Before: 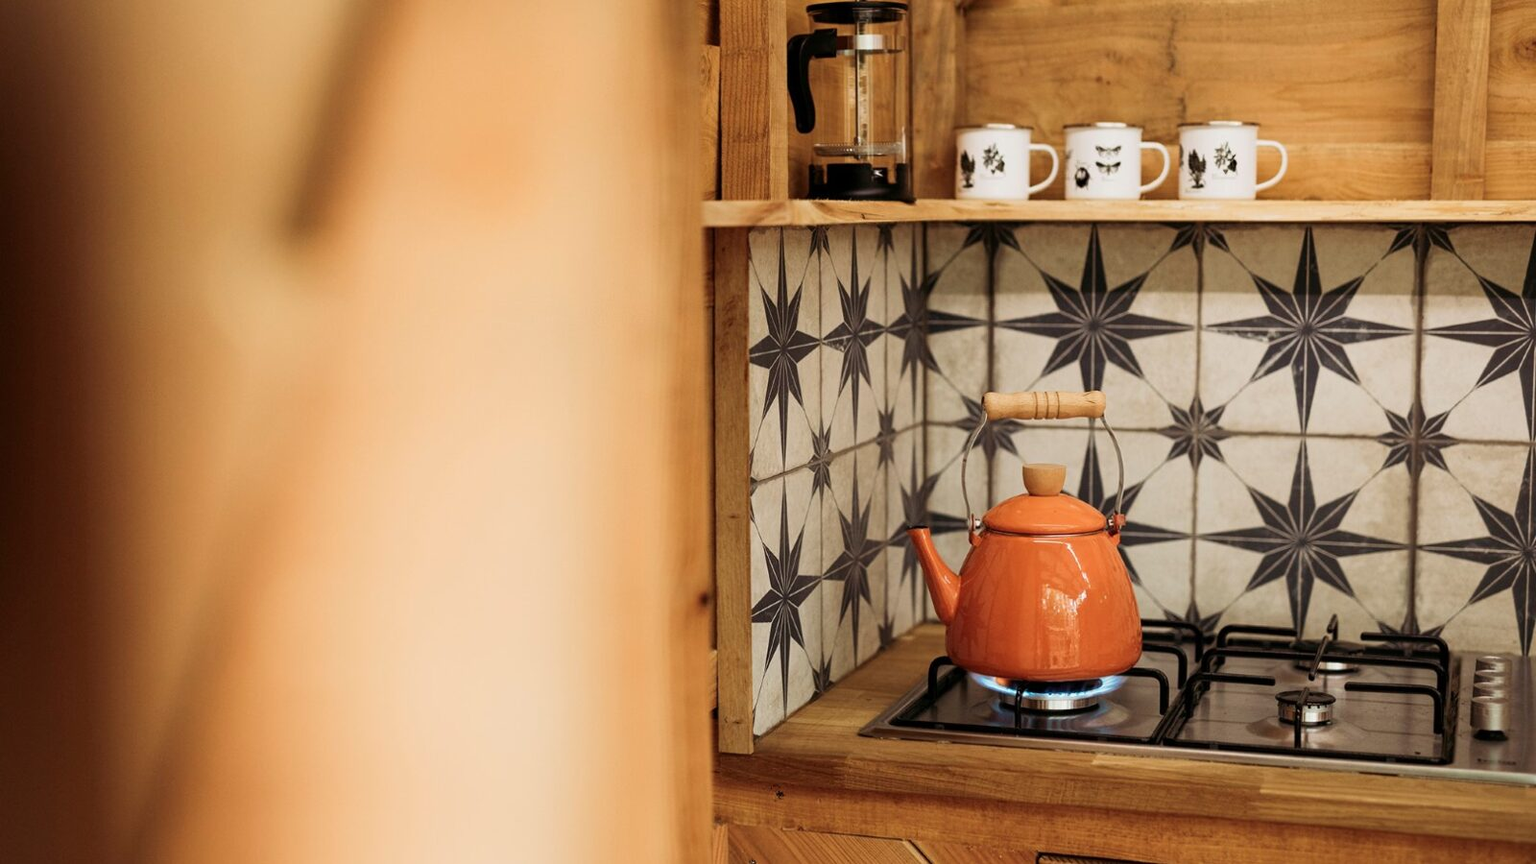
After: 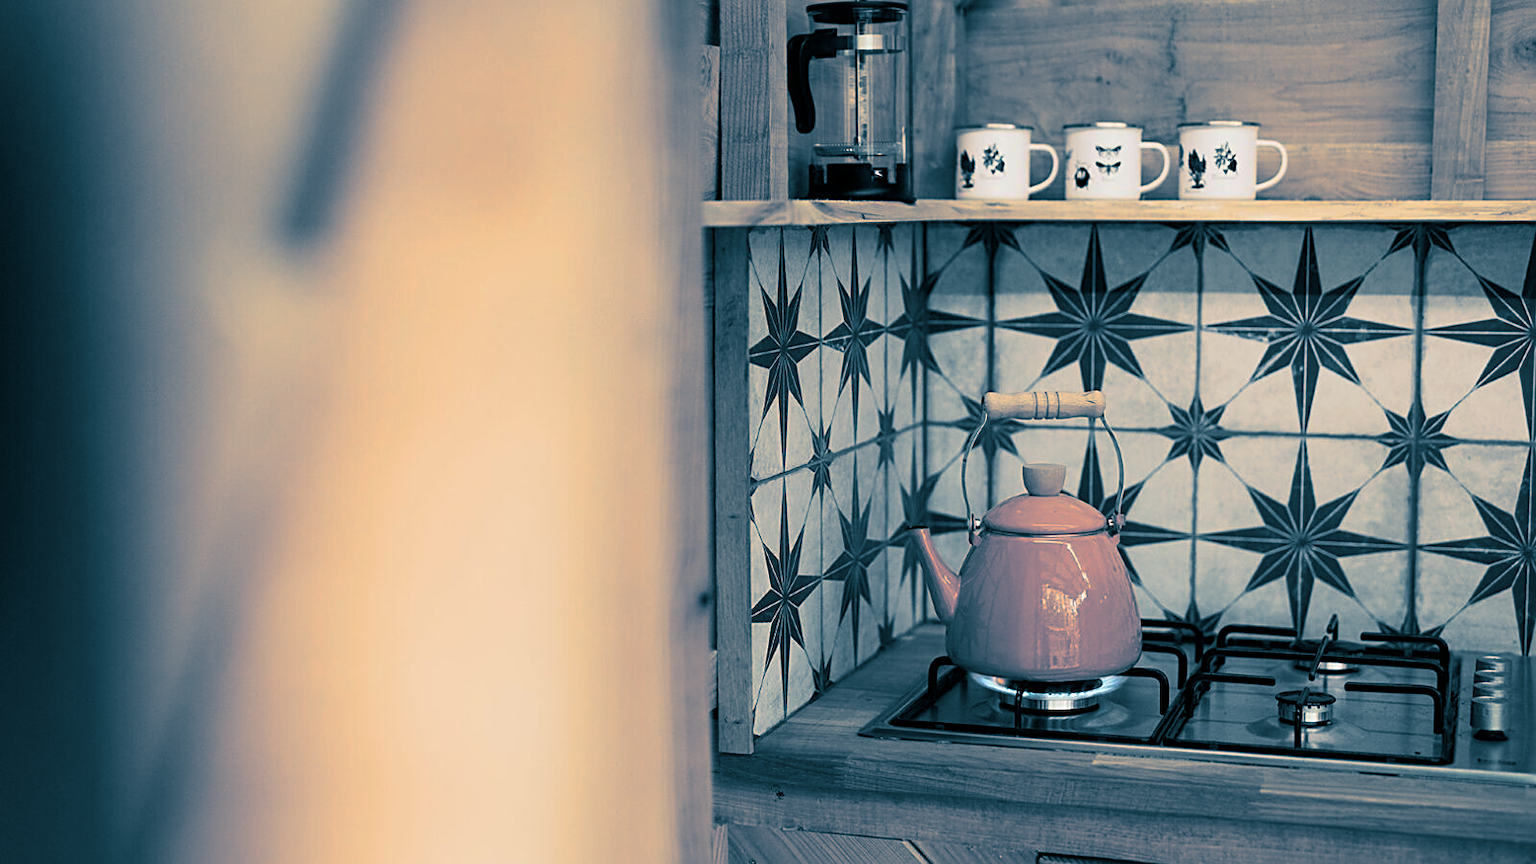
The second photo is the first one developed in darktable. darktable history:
sharpen: on, module defaults
split-toning: shadows › hue 212.4°, balance -70
